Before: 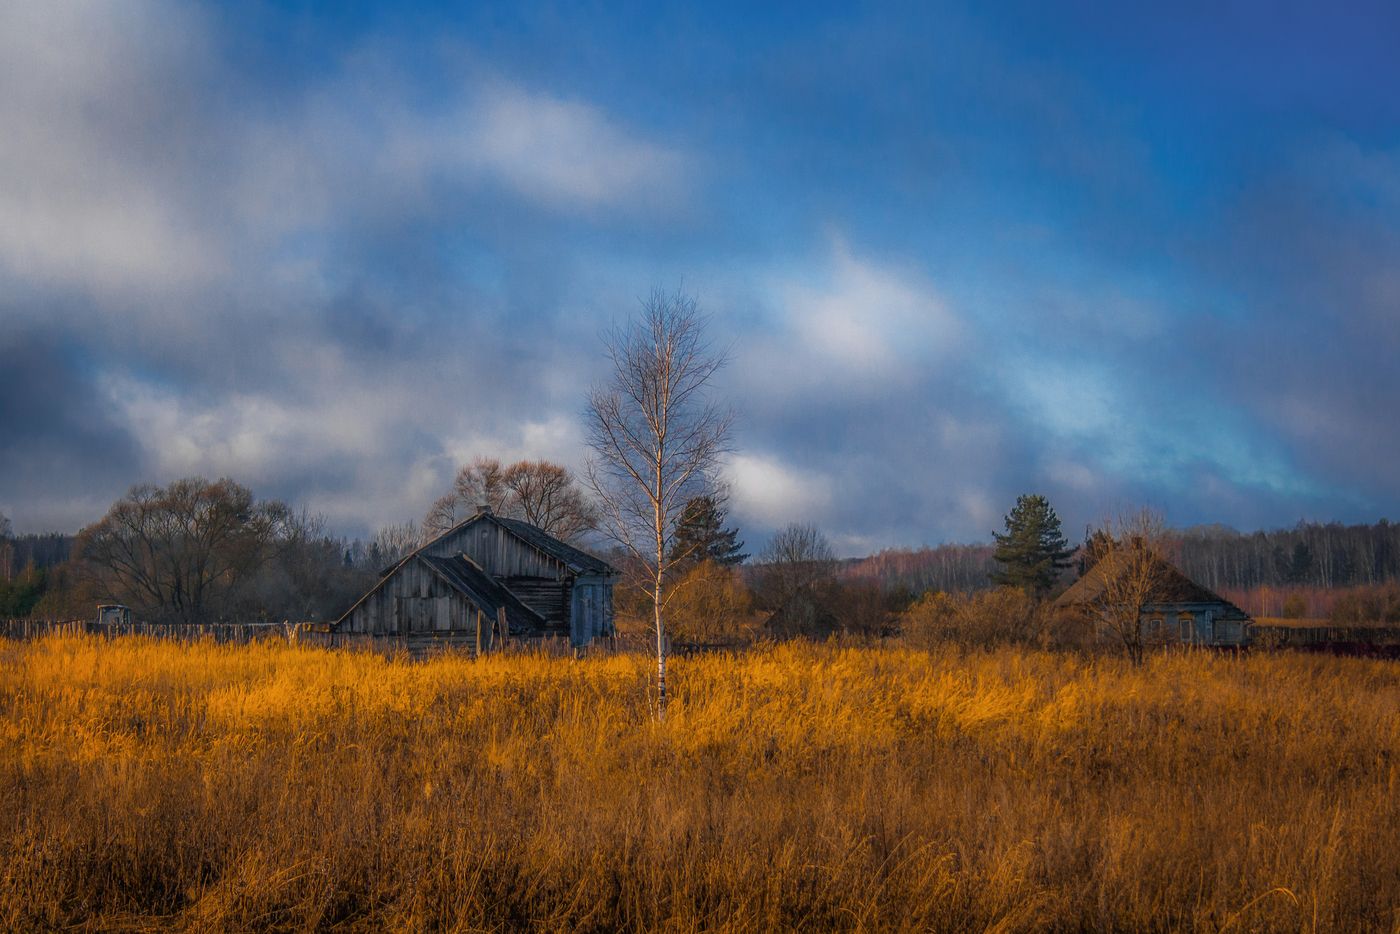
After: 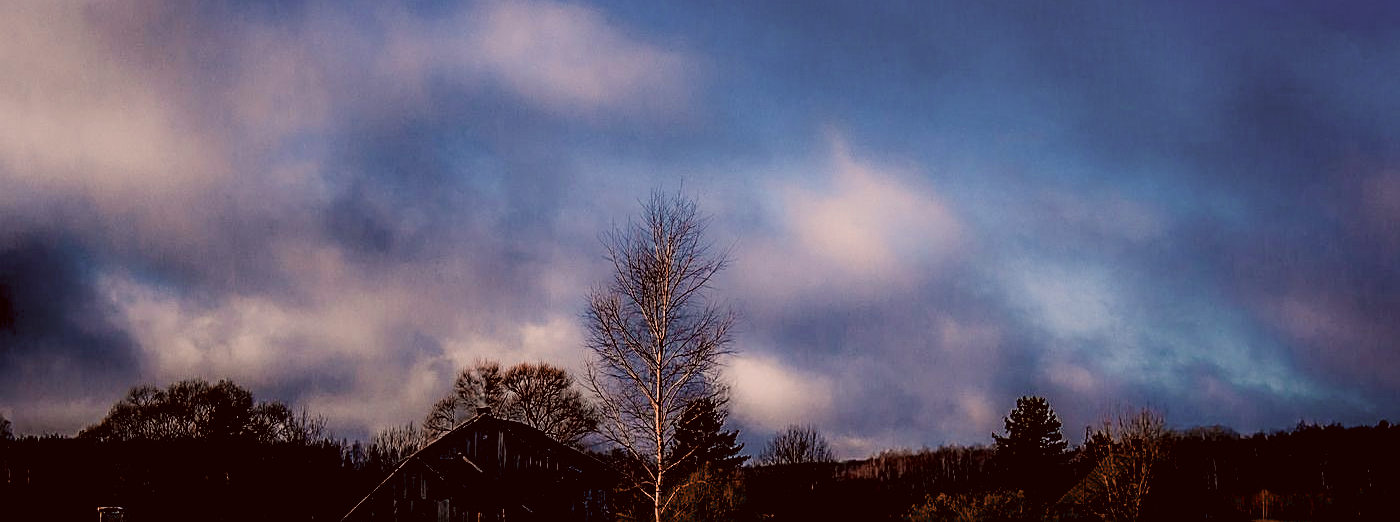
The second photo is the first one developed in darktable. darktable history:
exposure: black level correction 0.058, compensate highlight preservation false
color correction: highlights a* 10.17, highlights b* 9.79, shadows a* 8.49, shadows b* 8.18, saturation 0.807
crop and rotate: top 10.53%, bottom 33.569%
velvia: on, module defaults
color zones: curves: ch1 [(0, 0.455) (0.063, 0.455) (0.286, 0.495) (0.429, 0.5) (0.571, 0.5) (0.714, 0.5) (0.857, 0.5) (1, 0.455)]; ch2 [(0, 0.532) (0.063, 0.521) (0.233, 0.447) (0.429, 0.489) (0.571, 0.5) (0.714, 0.5) (0.857, 0.5) (1, 0.532)], process mode strong
filmic rgb: black relative exposure -7.96 EV, white relative exposure 4.02 EV, hardness 4.11, contrast 1.378
sharpen: on, module defaults
